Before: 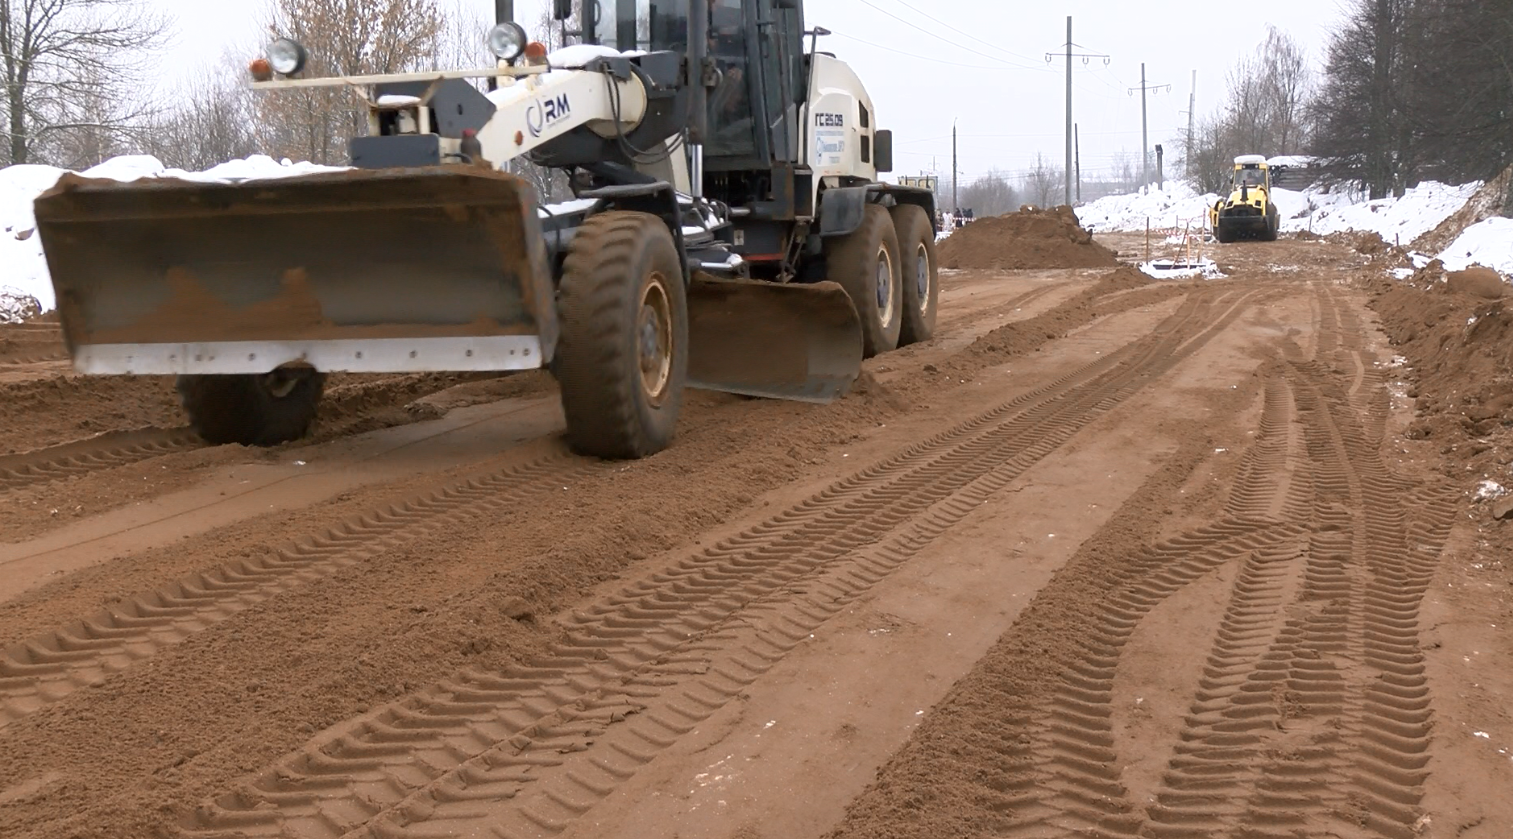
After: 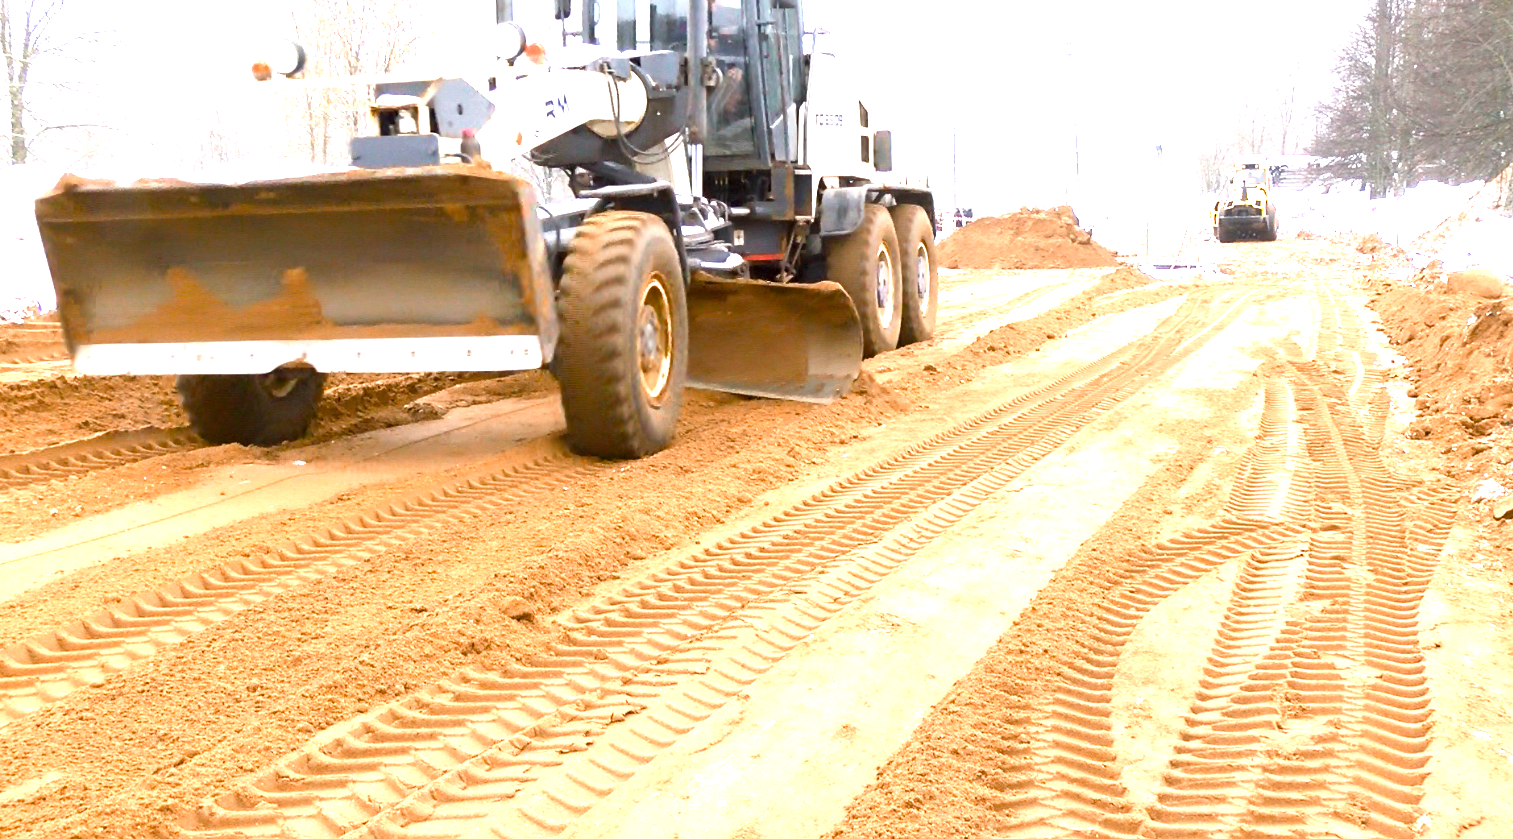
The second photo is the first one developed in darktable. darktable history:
exposure: black level correction 0, exposure 1.101 EV, compensate highlight preservation false
color balance rgb: shadows lift › chroma 2.062%, shadows lift › hue 49.74°, perceptual saturation grading › global saturation 20%, perceptual saturation grading › highlights -24.938%, perceptual saturation grading › shadows 49.991%, perceptual brilliance grading › global brilliance 30.536%, perceptual brilliance grading › highlights 12.159%, perceptual brilliance grading › mid-tones 23.935%
